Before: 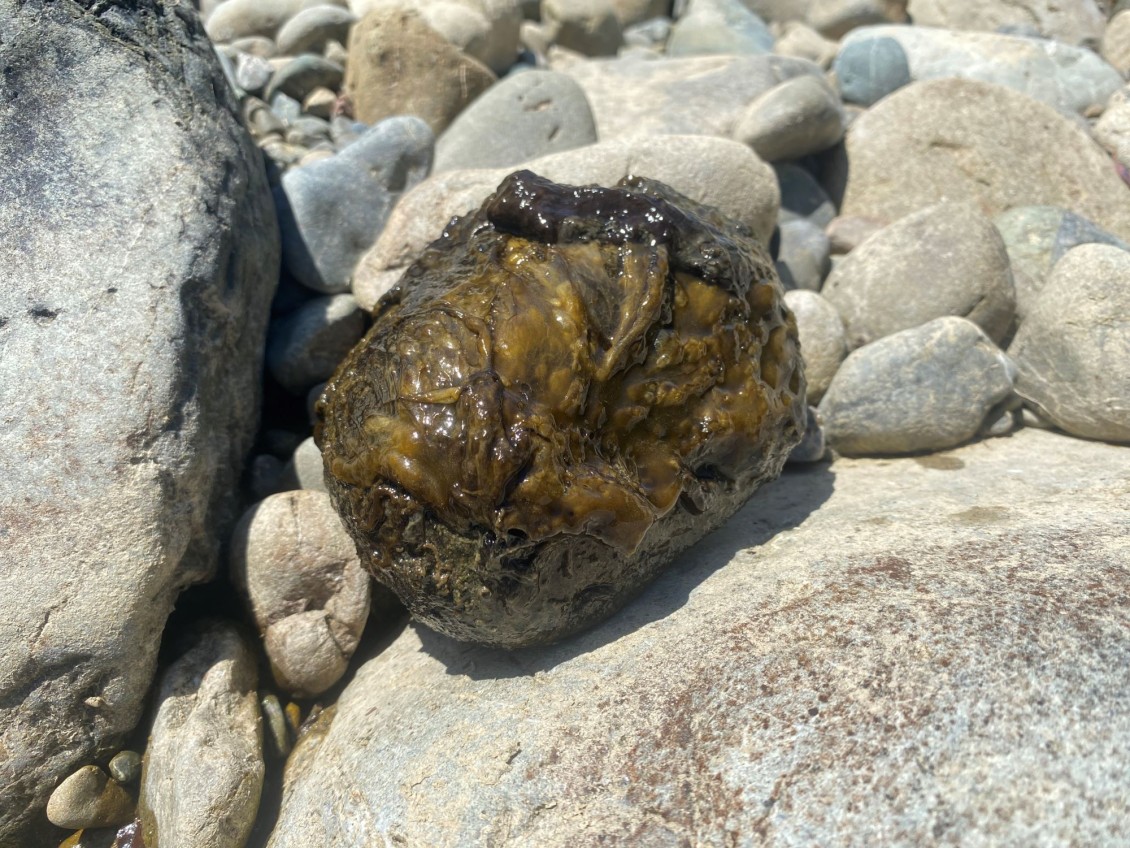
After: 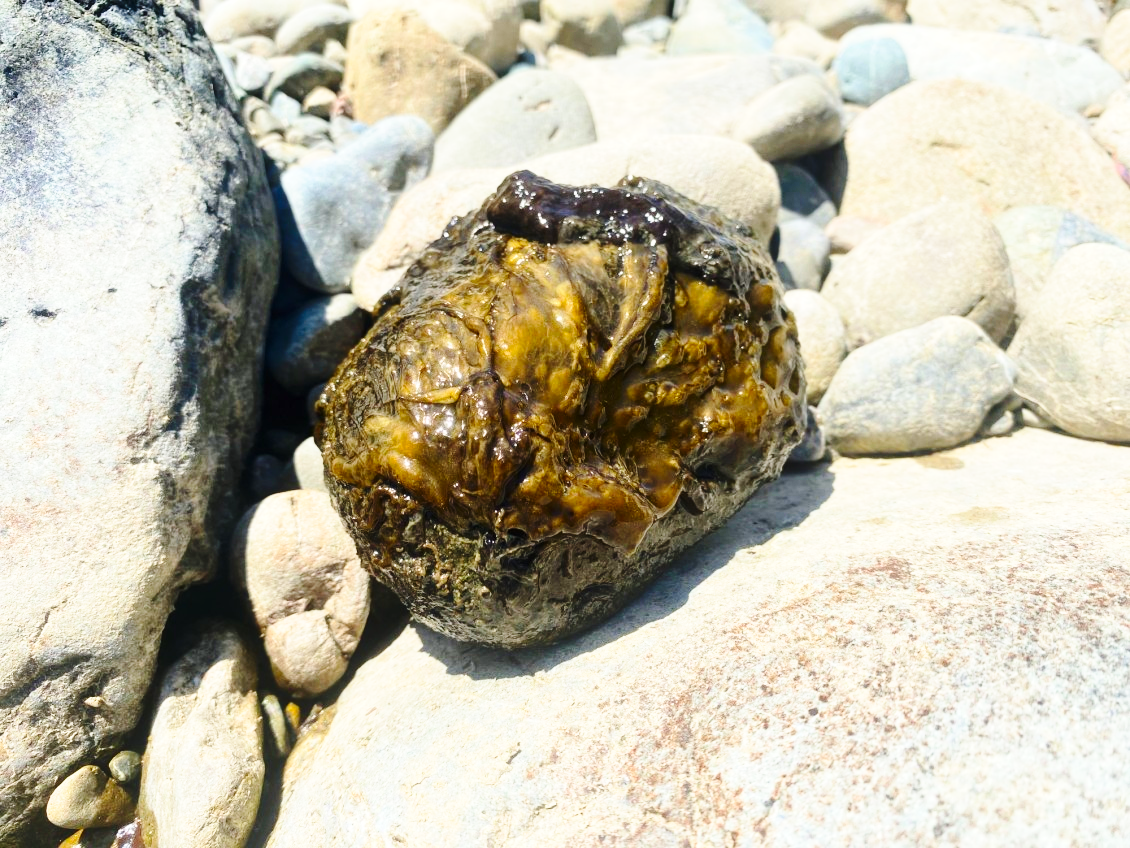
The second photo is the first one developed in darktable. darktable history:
contrast brightness saturation: contrast 0.23, brightness 0.1, saturation 0.29
base curve: curves: ch0 [(0, 0) (0.028, 0.03) (0.121, 0.232) (0.46, 0.748) (0.859, 0.968) (1, 1)], preserve colors none
